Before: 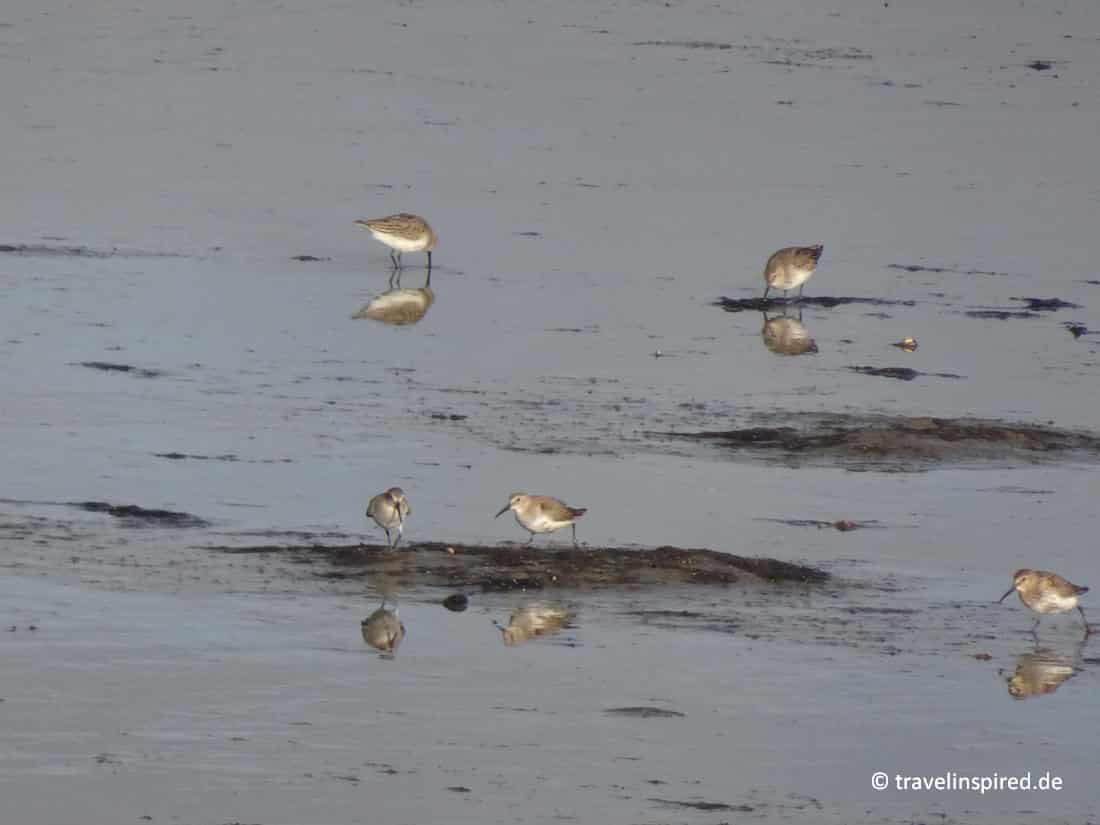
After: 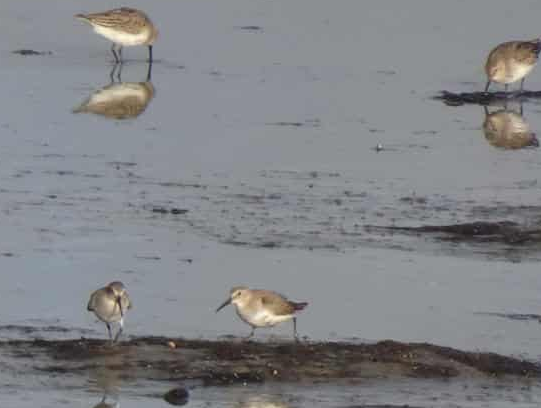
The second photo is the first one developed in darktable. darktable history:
crop: left 25.369%, top 24.97%, right 25.397%, bottom 25.5%
